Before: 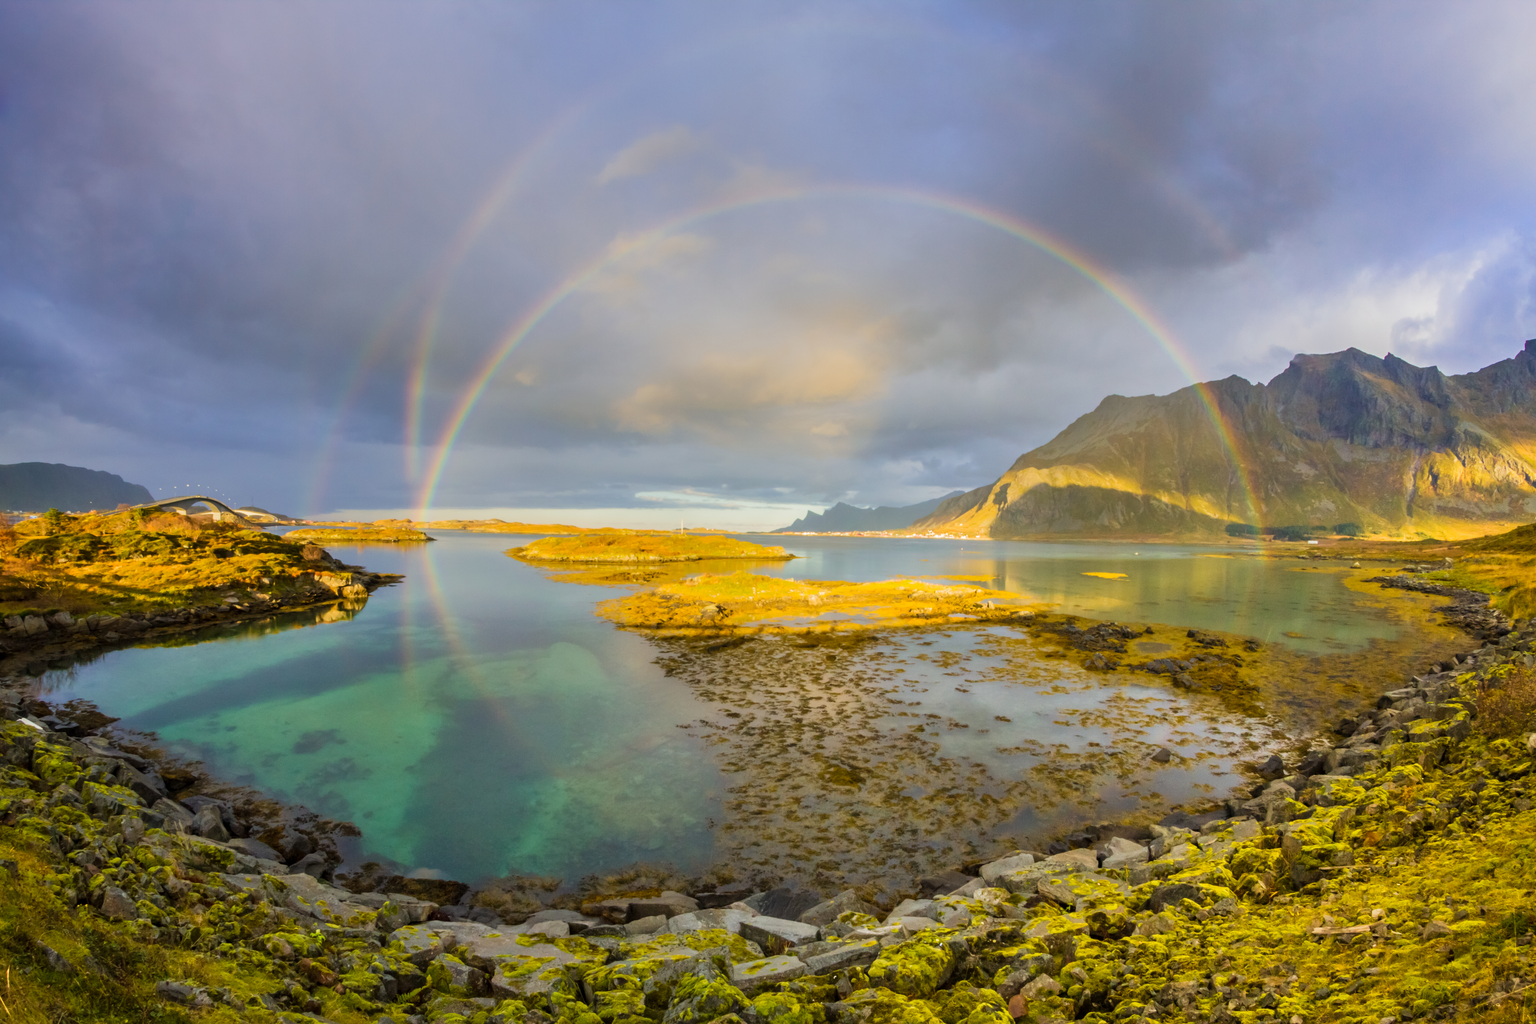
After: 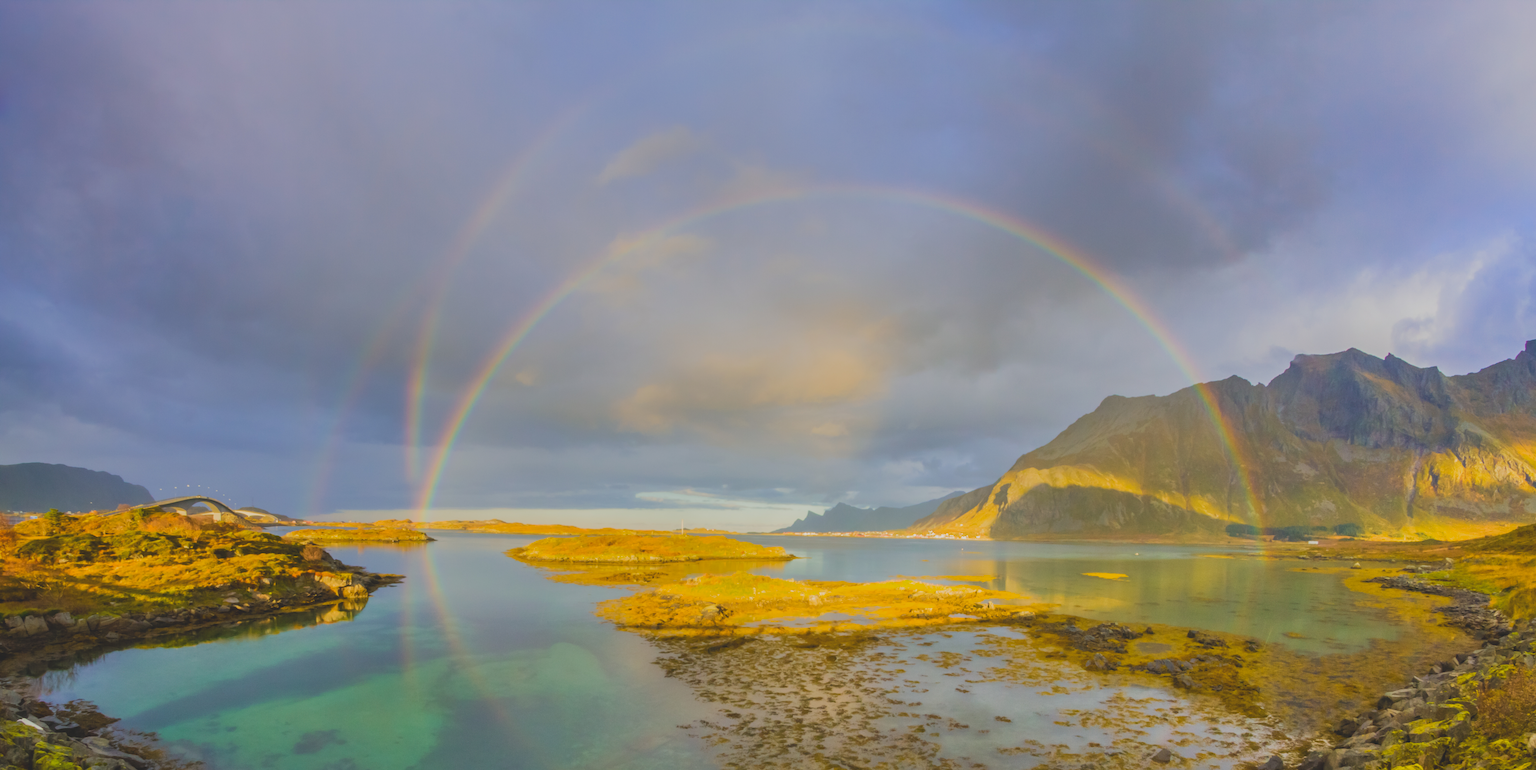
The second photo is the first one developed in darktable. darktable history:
crop: bottom 24.718%
contrast brightness saturation: contrast -0.278
shadows and highlights: shadows 13.58, white point adjustment 1.31, highlights -0.86, soften with gaussian
